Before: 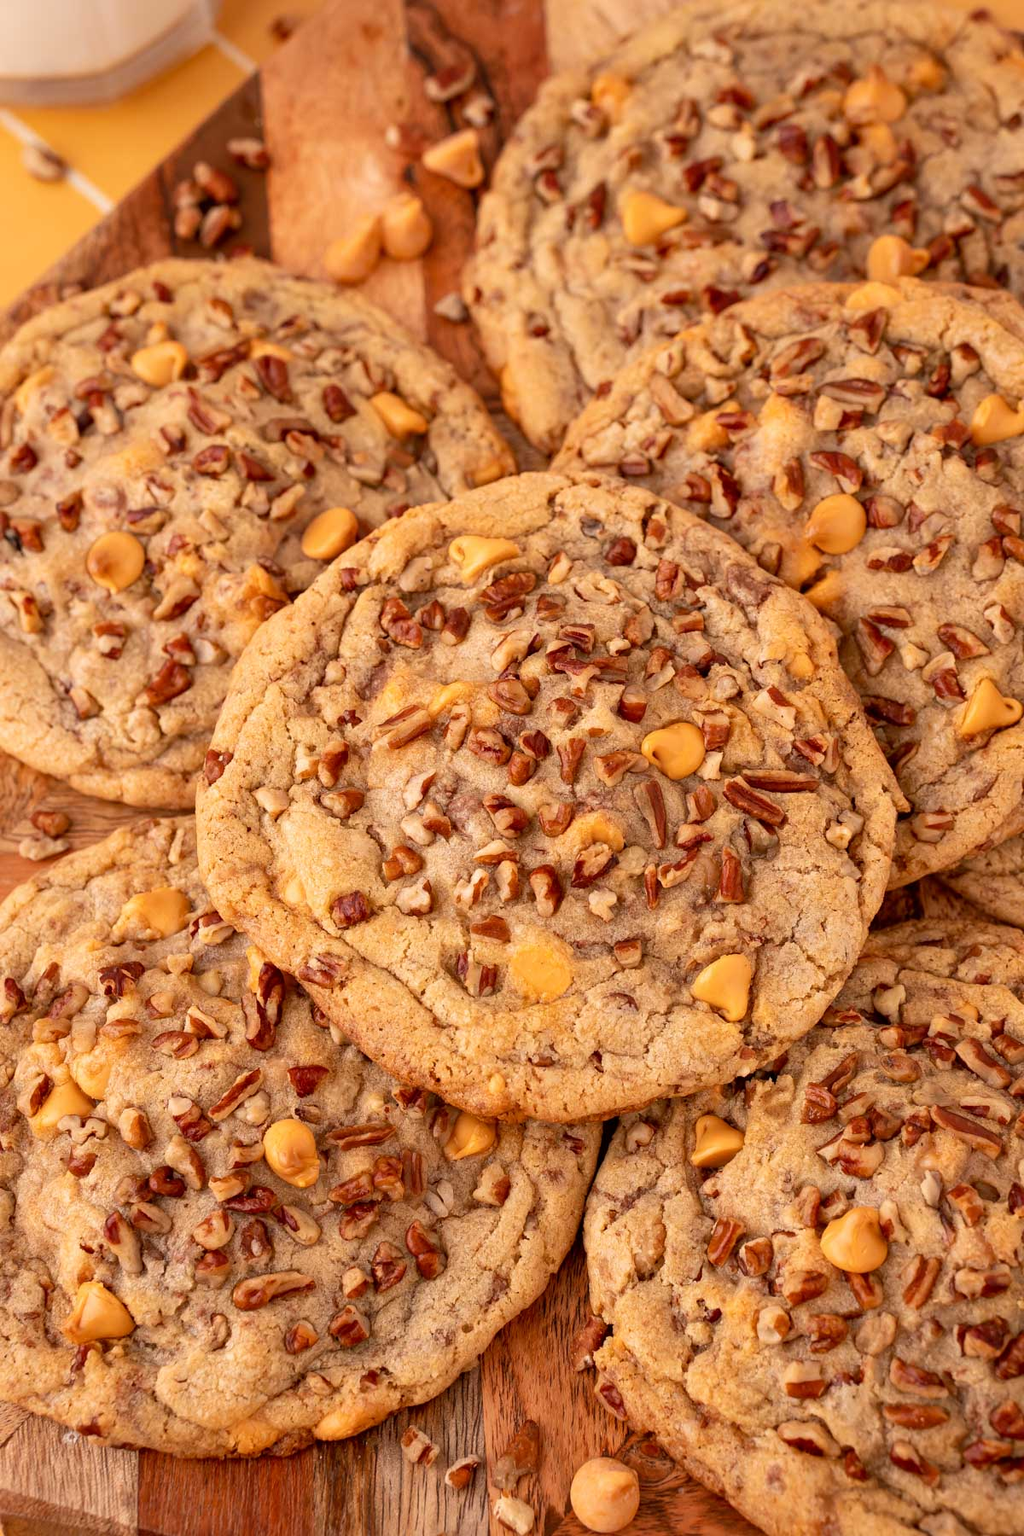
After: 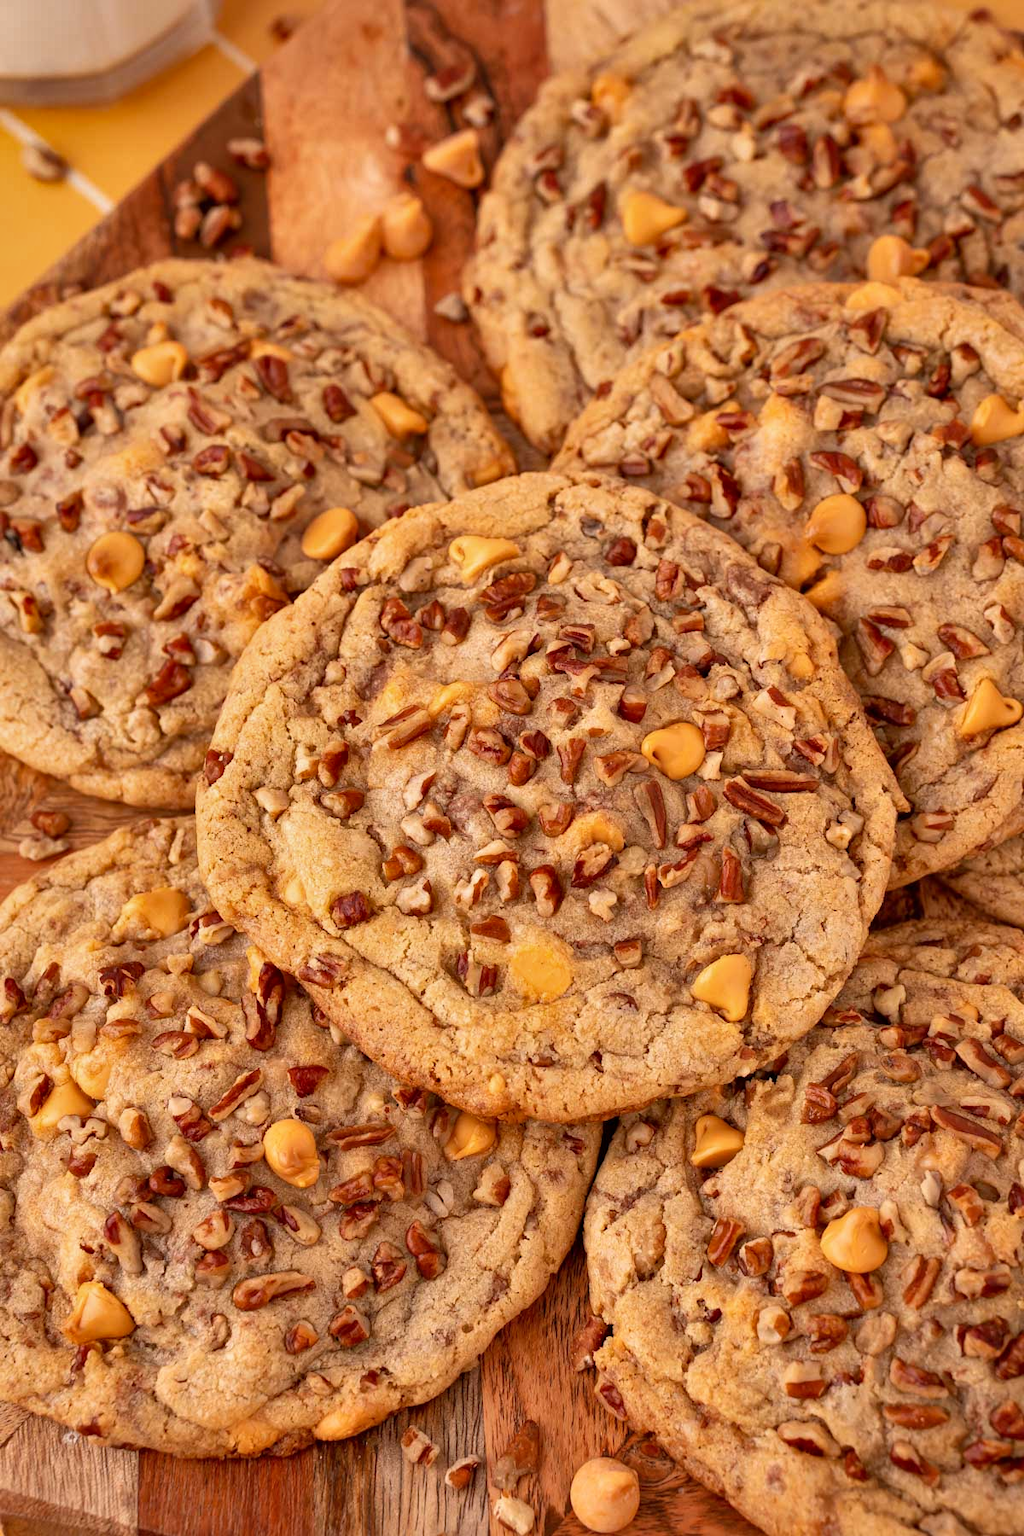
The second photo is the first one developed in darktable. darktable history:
shadows and highlights: radius 109.66, shadows 44.92, highlights -67.31, low approximation 0.01, soften with gaussian
color correction: highlights a* 0.058, highlights b* -0.382
